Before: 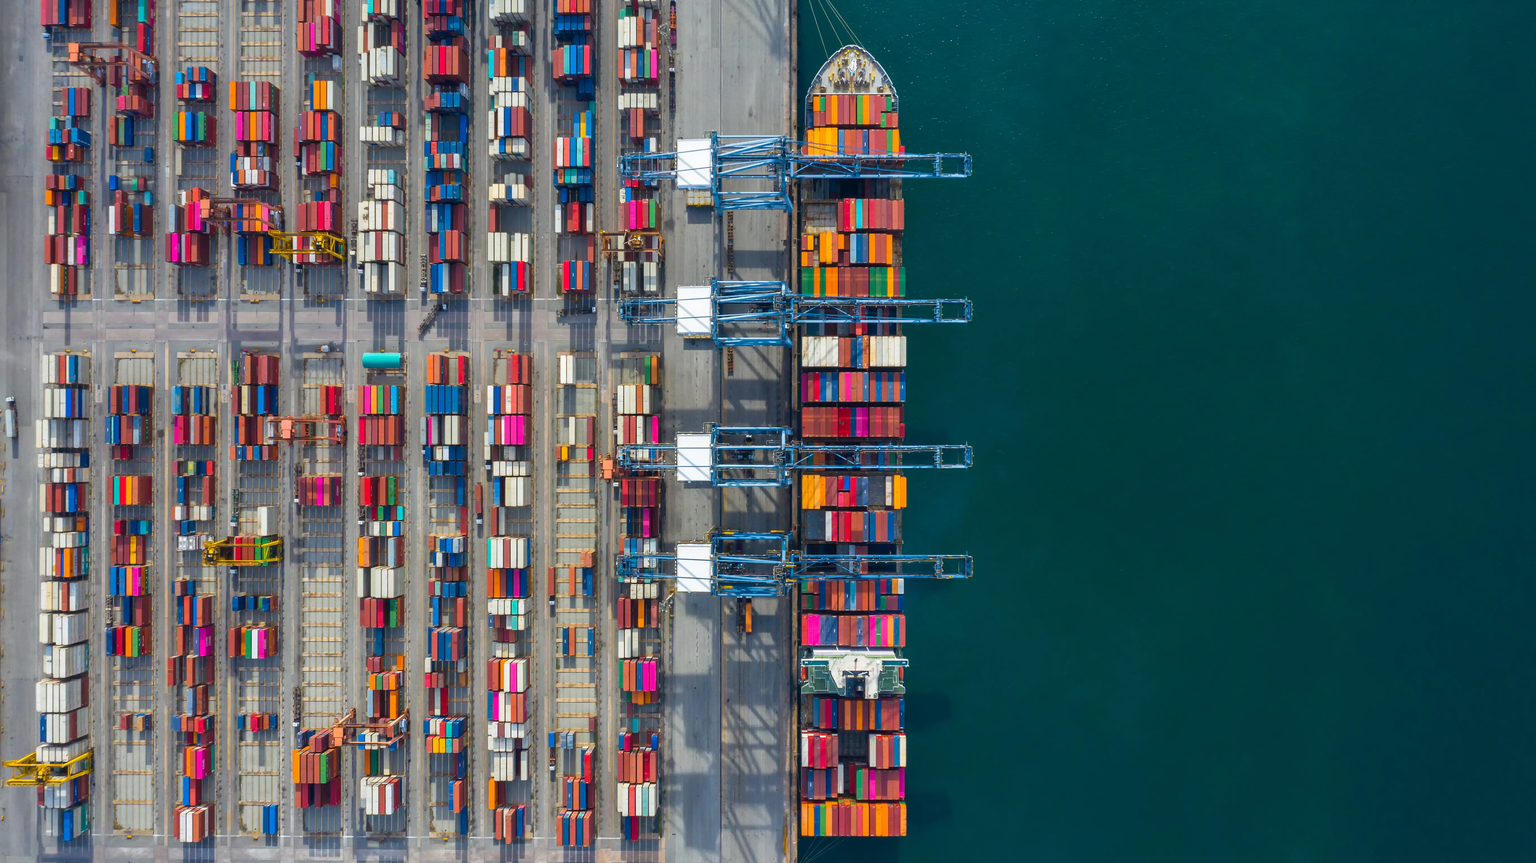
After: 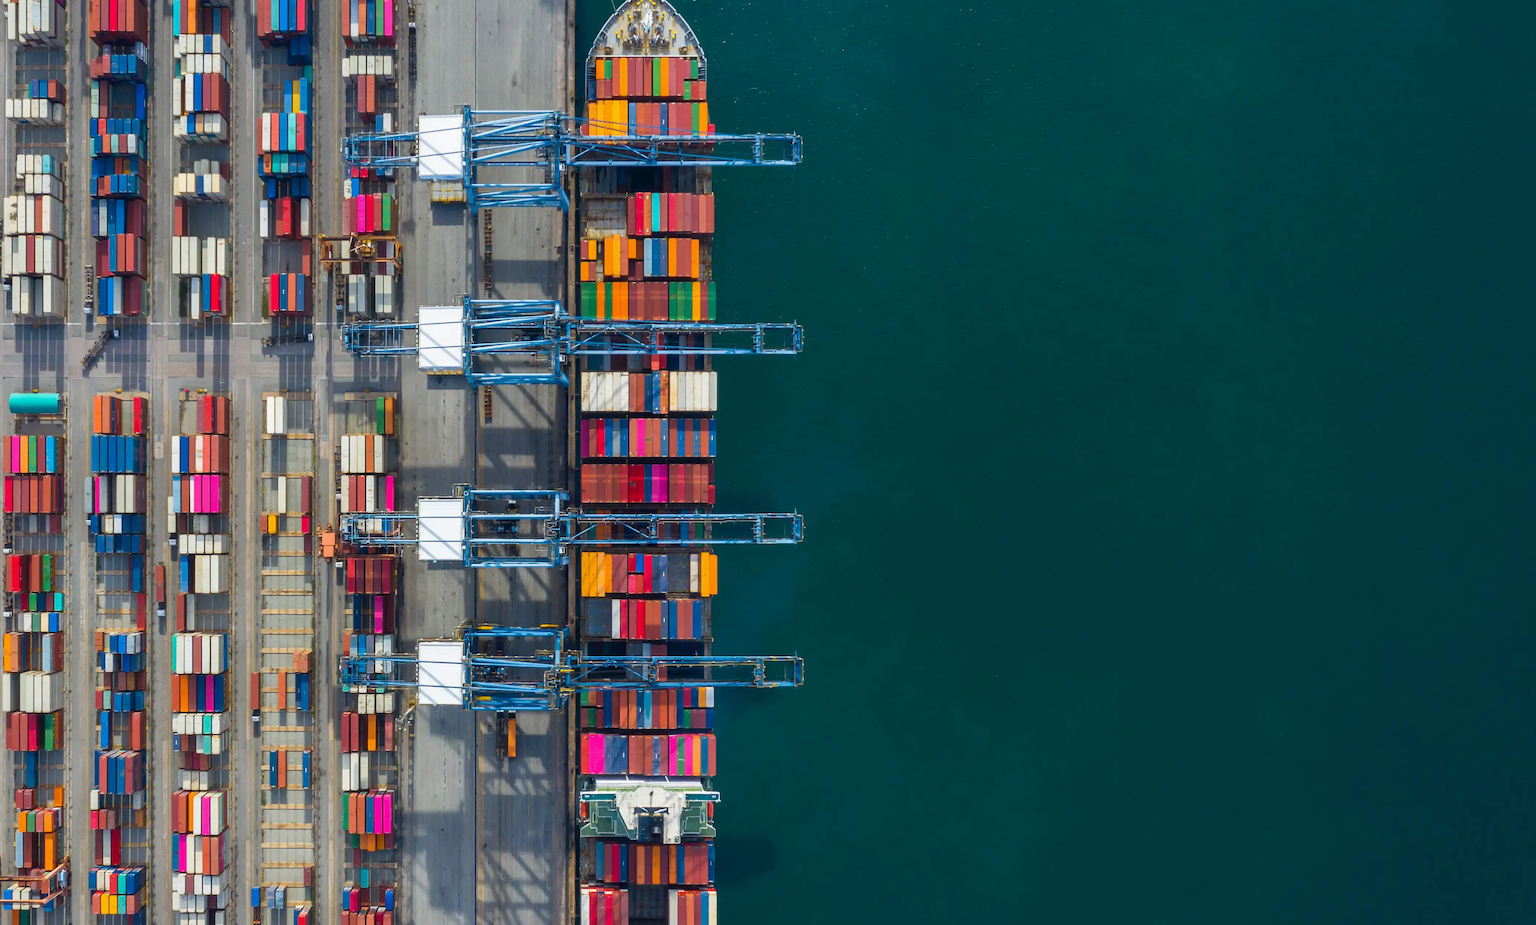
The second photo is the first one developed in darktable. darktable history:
exposure: exposure -0.044 EV, compensate highlight preservation false
crop: left 23.158%, top 5.908%, bottom 11.667%
